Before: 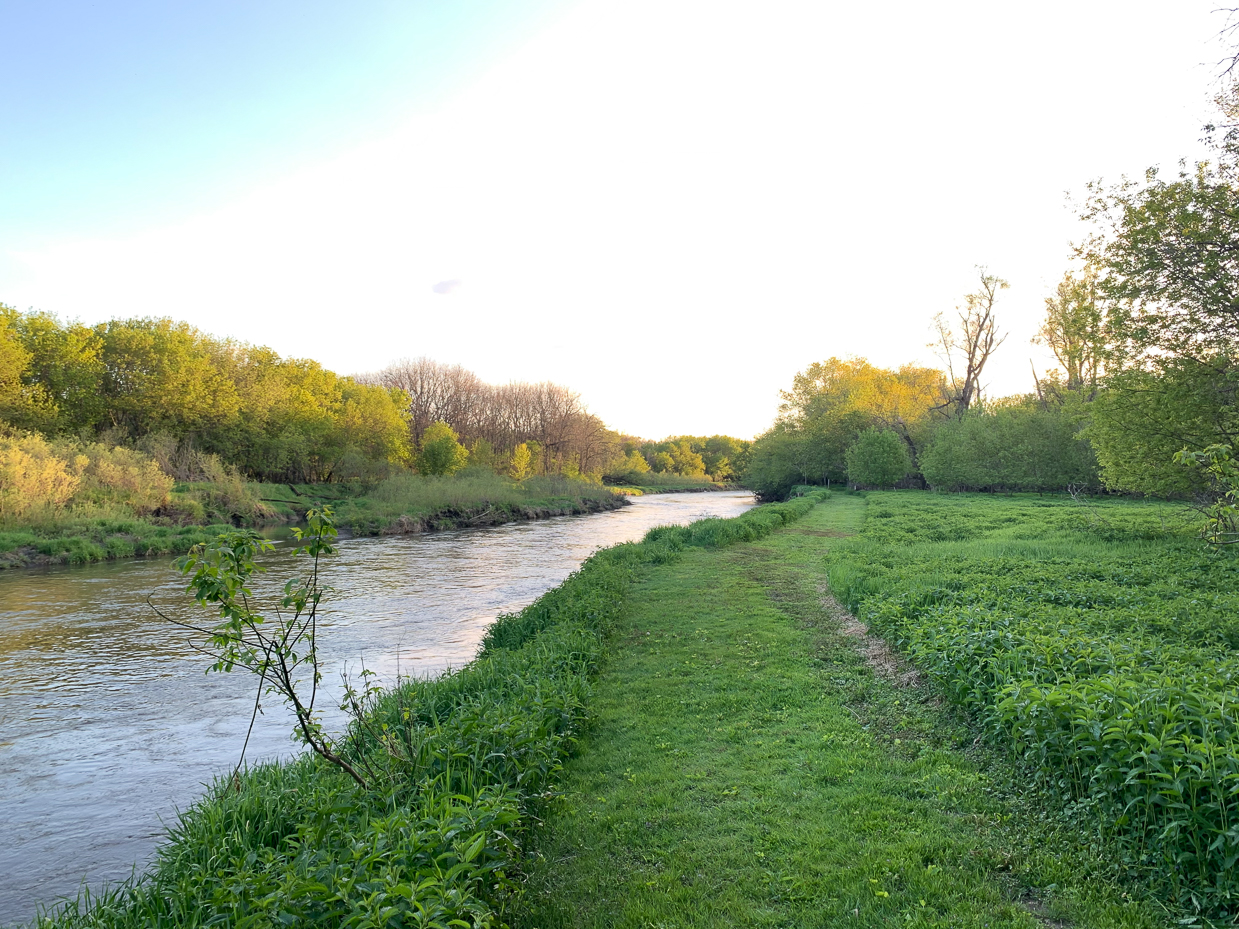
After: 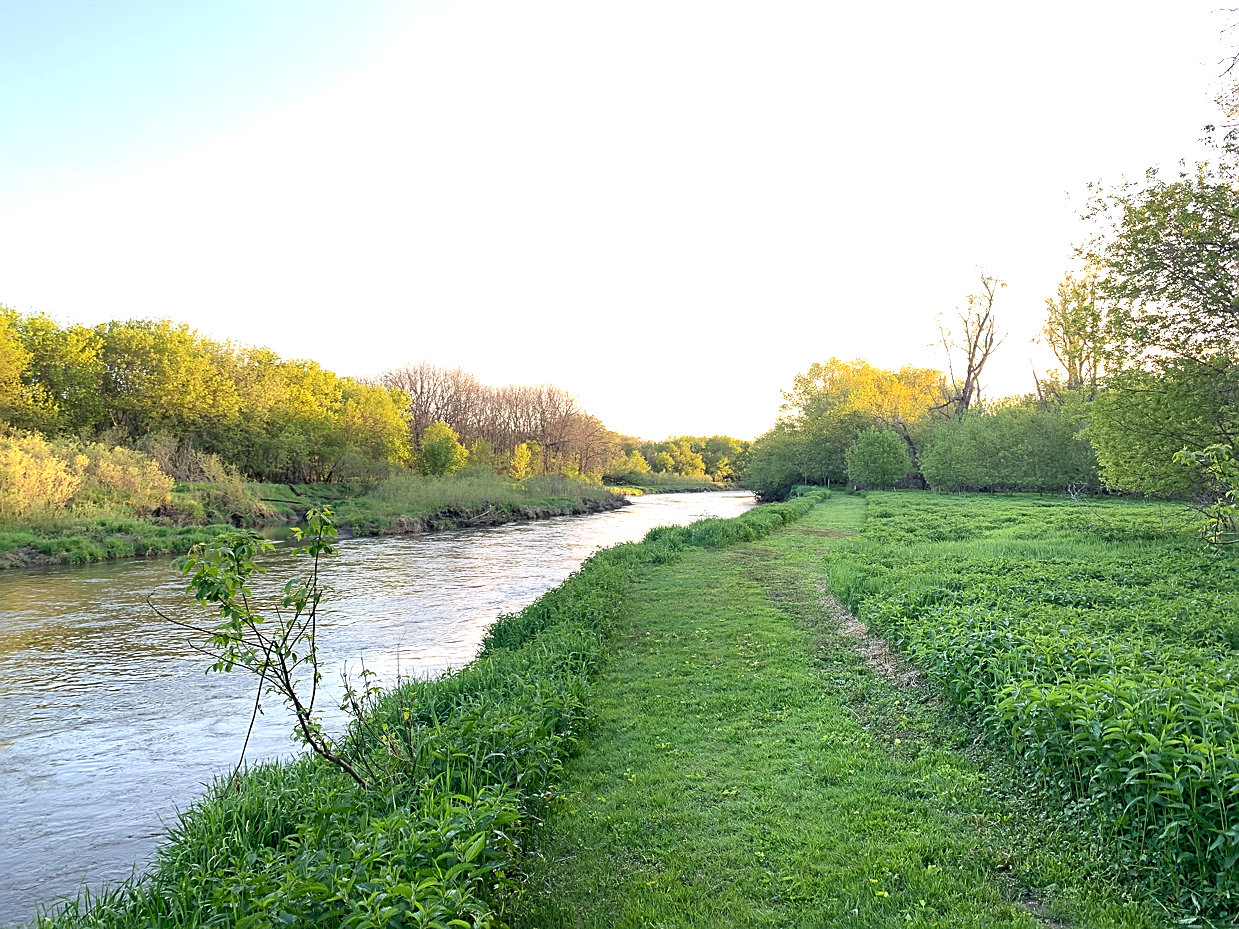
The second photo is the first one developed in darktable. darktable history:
exposure: exposure 0.496 EV, compensate highlight preservation false
sharpen: on, module defaults
